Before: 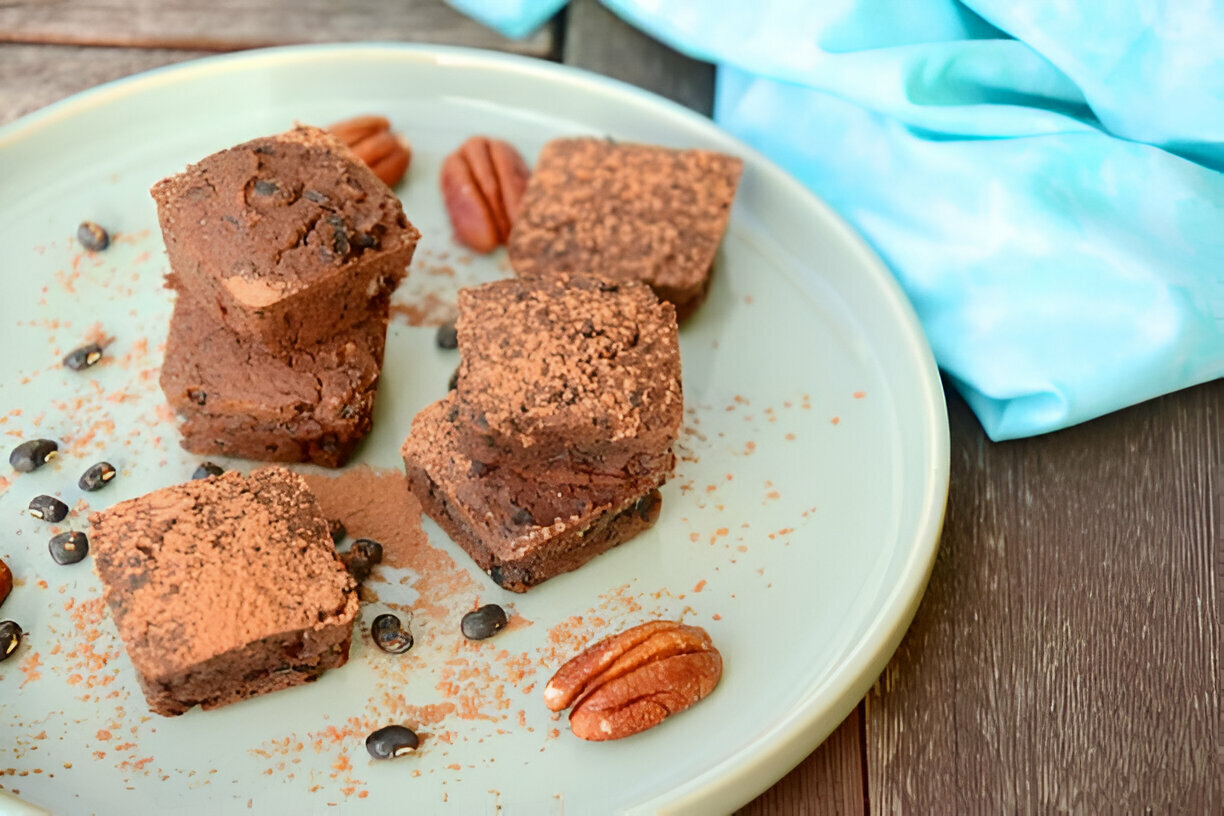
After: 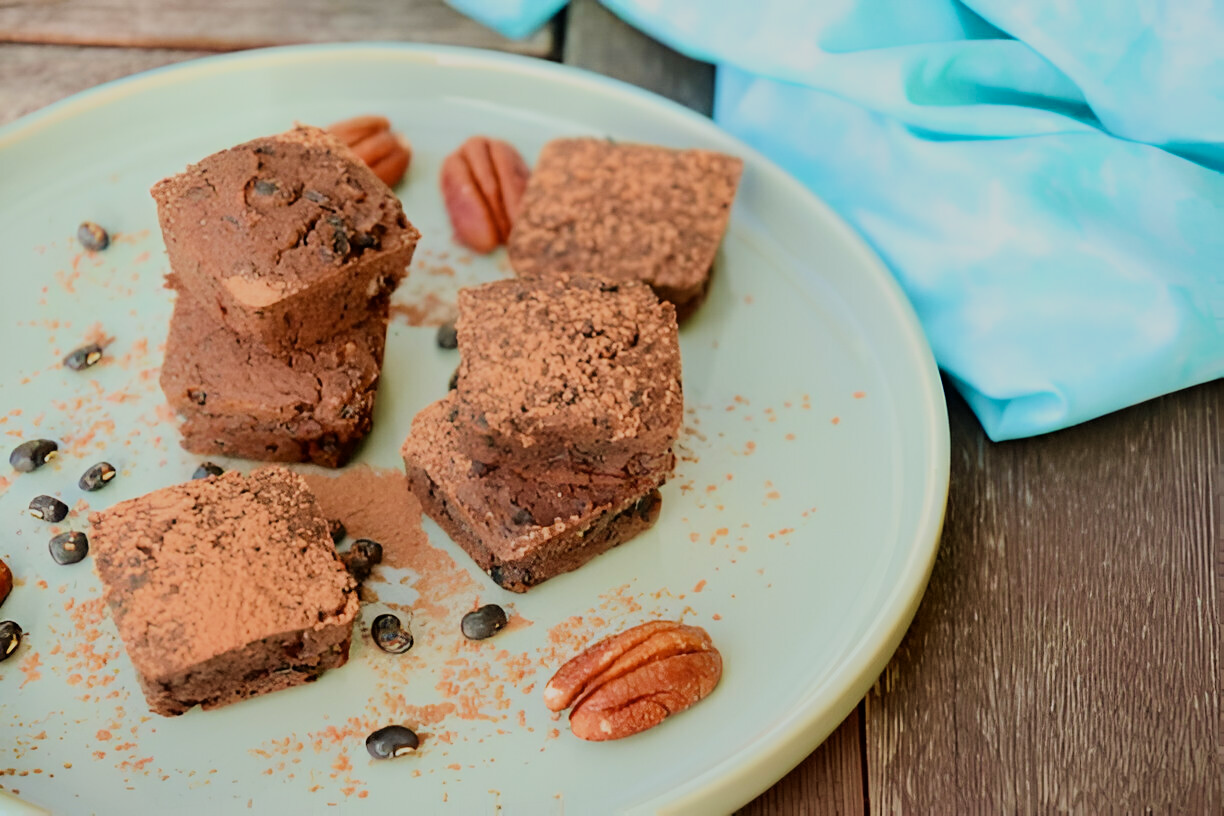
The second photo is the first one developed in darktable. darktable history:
filmic rgb: black relative exposure -7.65 EV, white relative exposure 4.56 EV, hardness 3.61
velvia: on, module defaults
